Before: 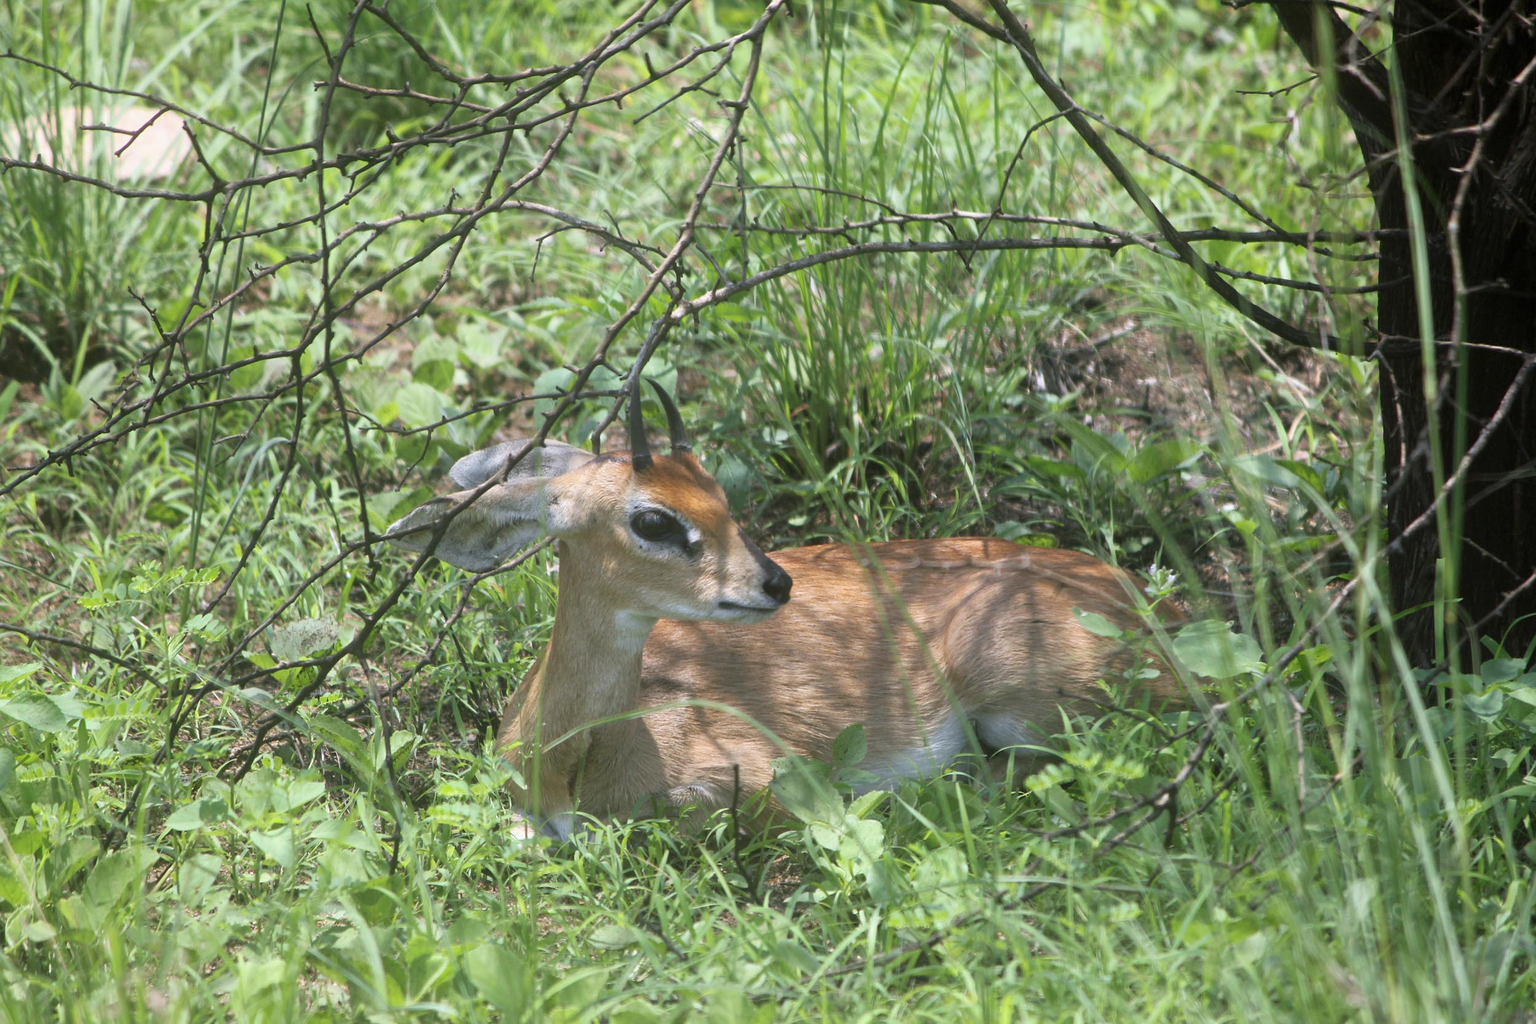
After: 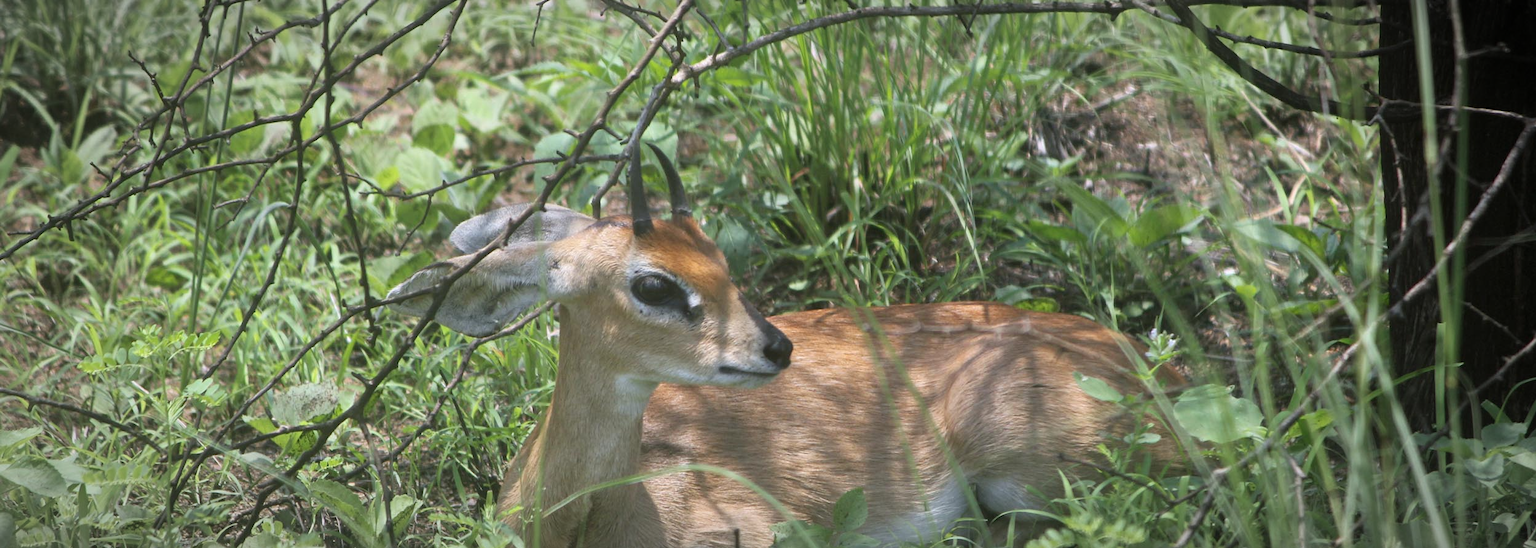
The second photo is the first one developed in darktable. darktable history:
crop and rotate: top 23.043%, bottom 23.437%
vignetting: fall-off radius 60%, automatic ratio true
